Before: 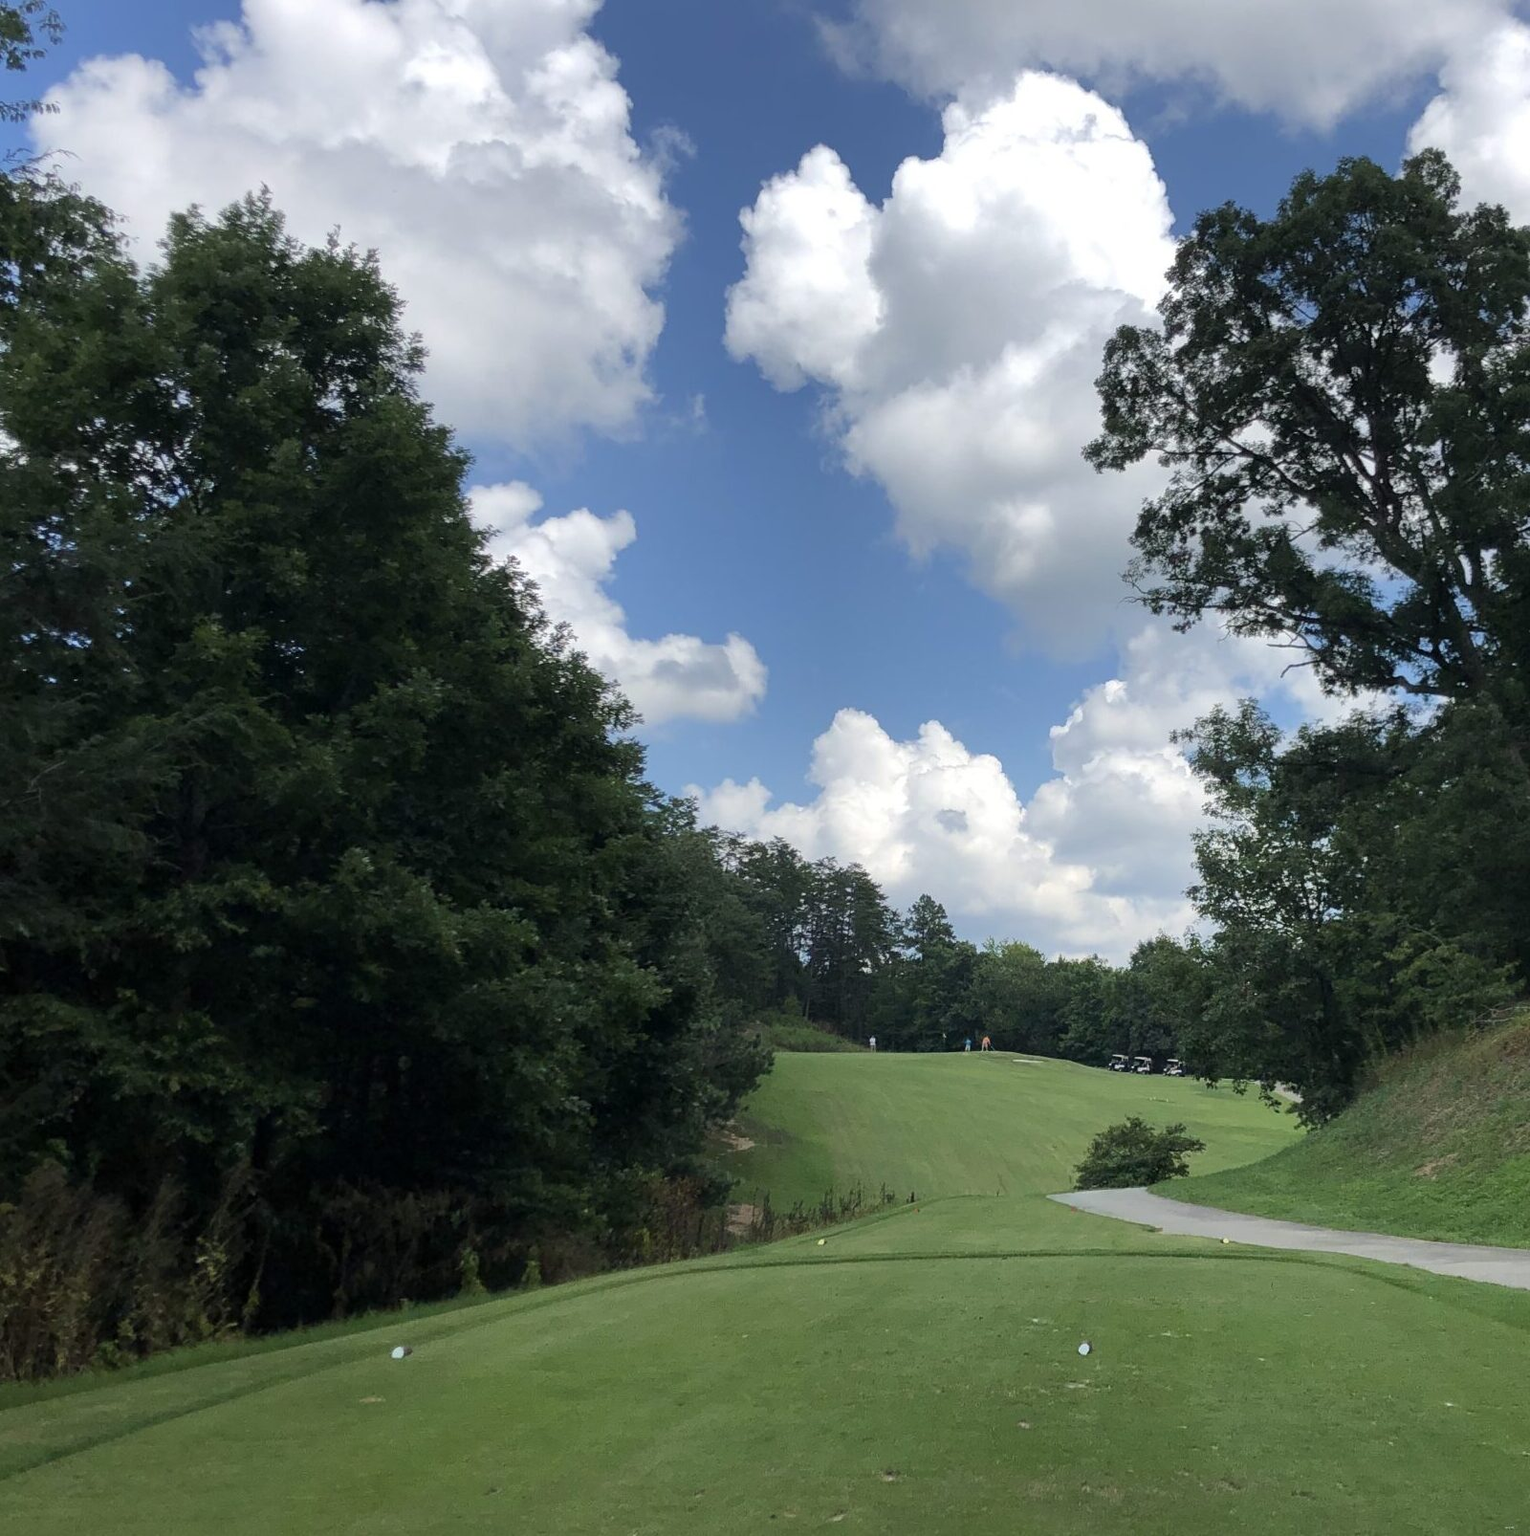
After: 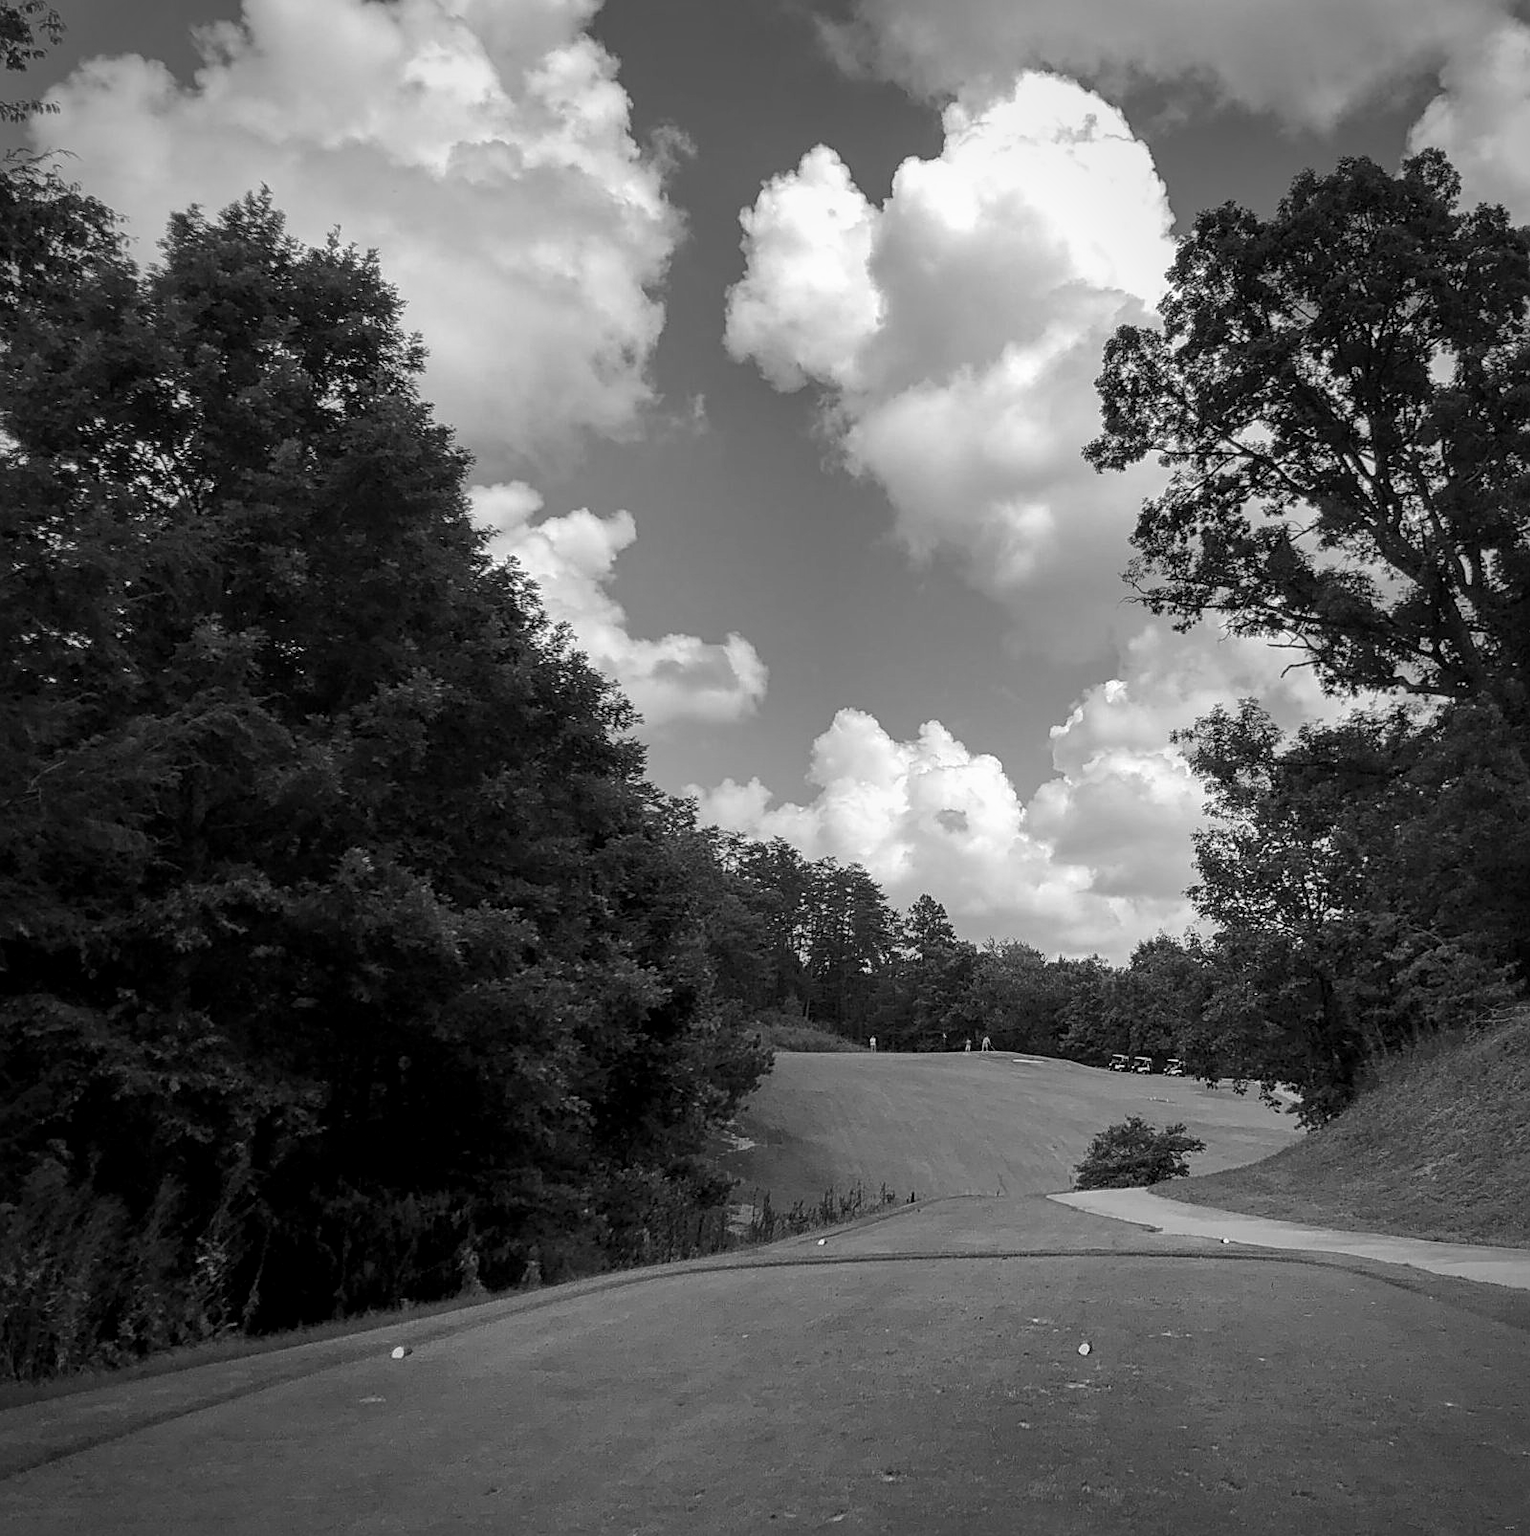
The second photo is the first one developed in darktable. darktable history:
local contrast: detail 130%
monochrome: a 14.95, b -89.96
sharpen: on, module defaults
vignetting: automatic ratio true
contrast brightness saturation: contrast 0.05
